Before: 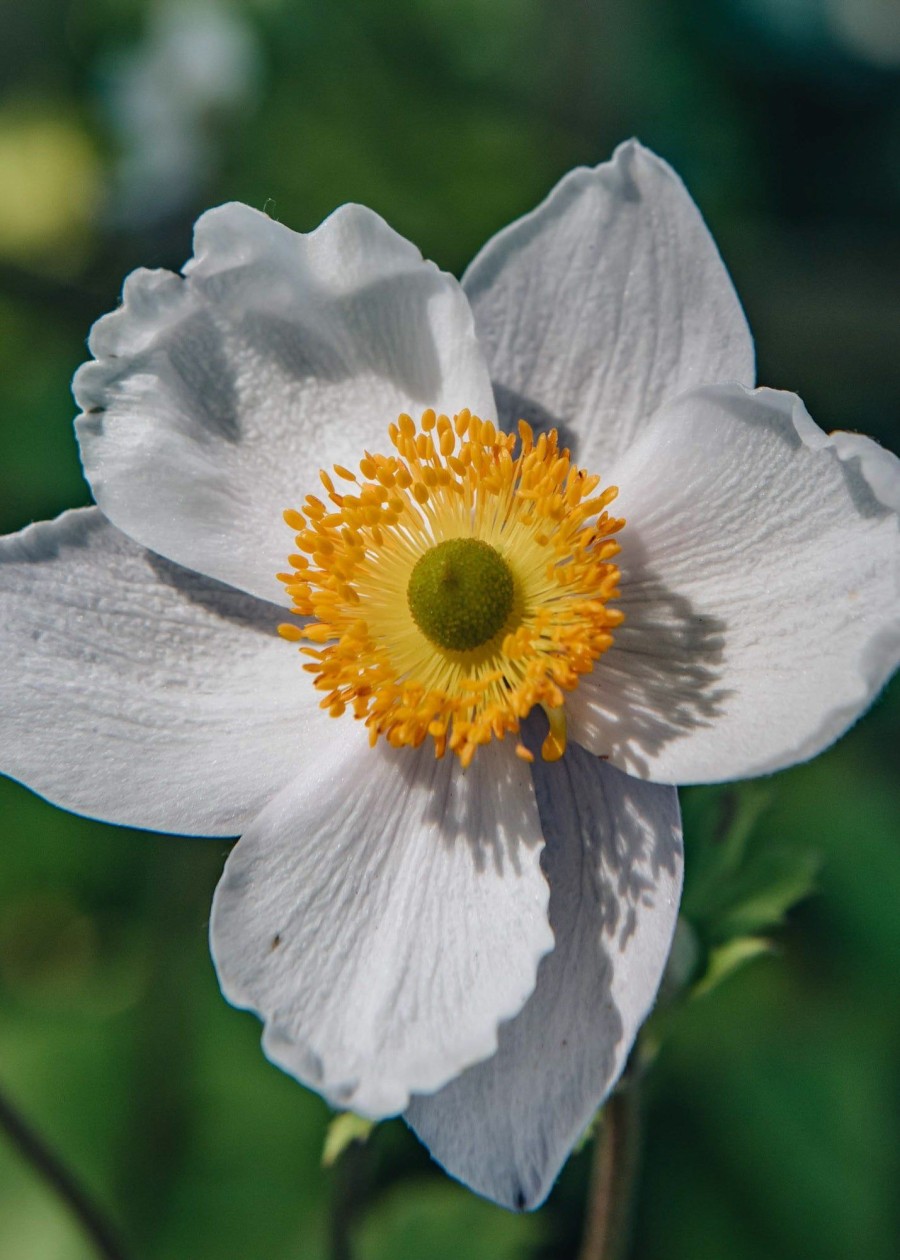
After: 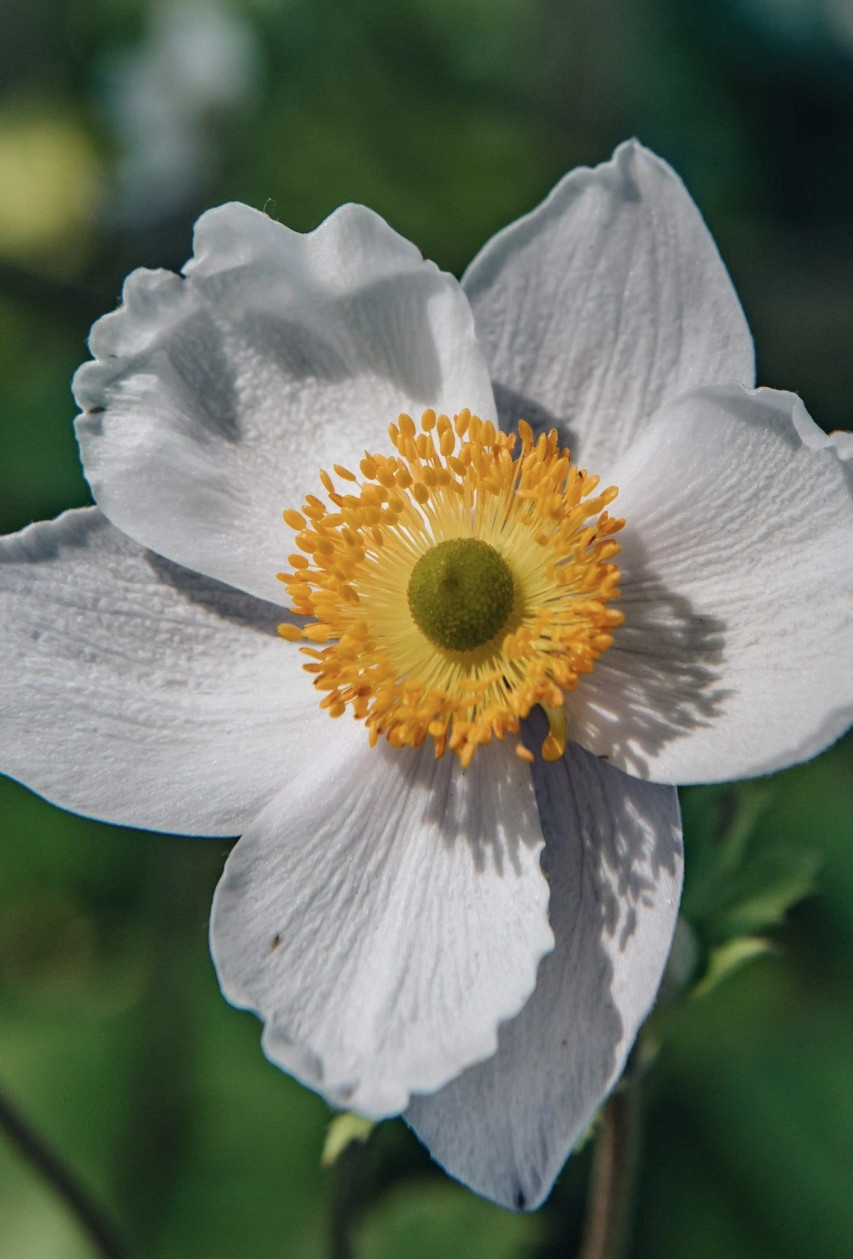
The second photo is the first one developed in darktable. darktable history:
crop and rotate: right 5.167%
color contrast: green-magenta contrast 0.84, blue-yellow contrast 0.86
